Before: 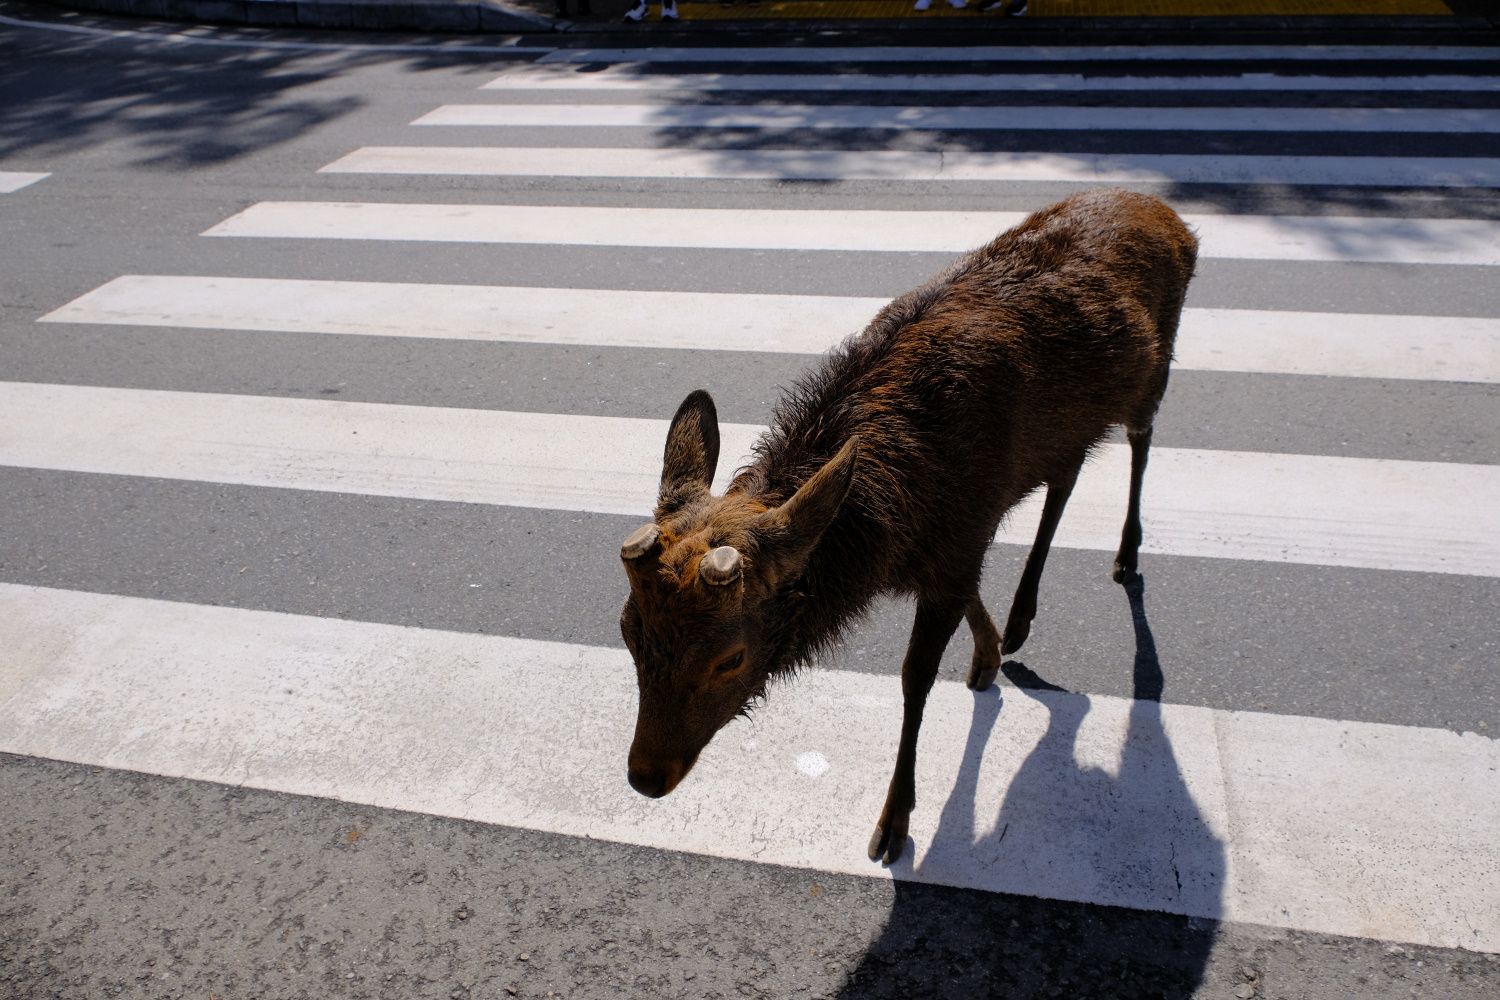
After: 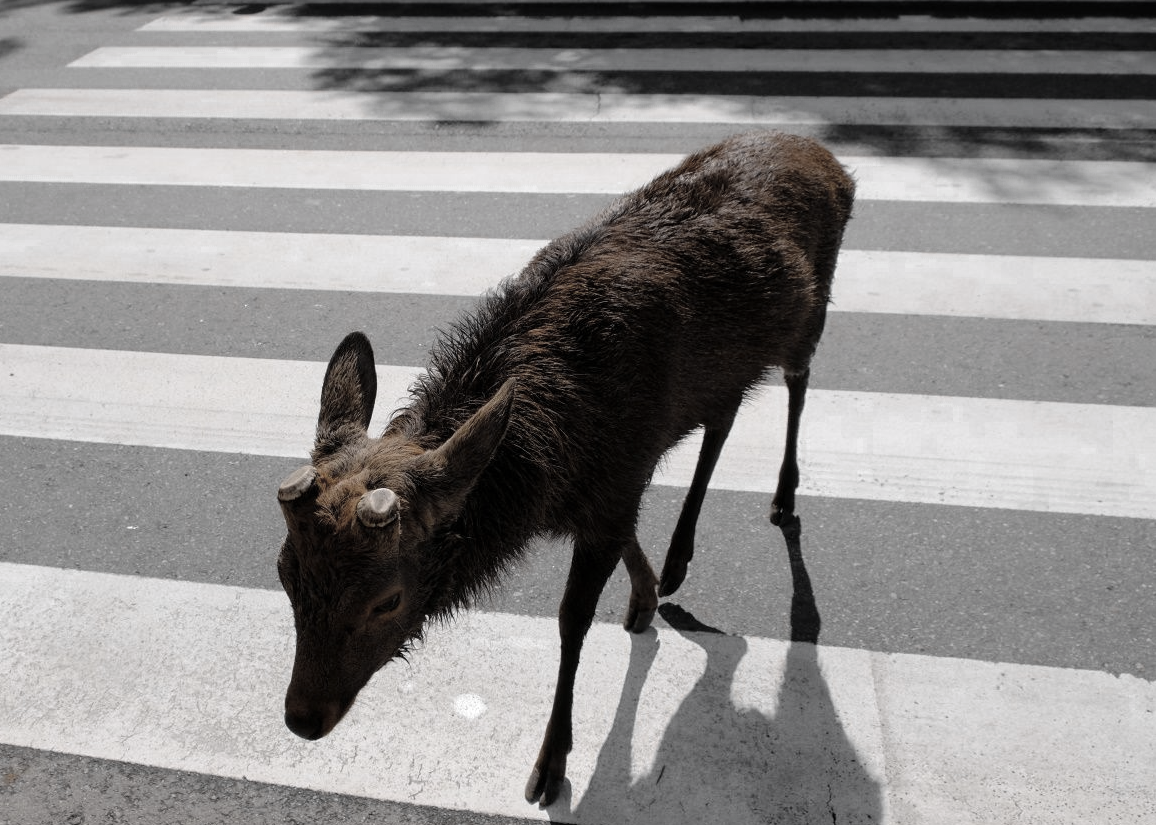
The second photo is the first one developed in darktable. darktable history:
color zones: curves: ch0 [(0, 0.613) (0.01, 0.613) (0.245, 0.448) (0.498, 0.529) (0.642, 0.665) (0.879, 0.777) (0.99, 0.613)]; ch1 [(0, 0.035) (0.121, 0.189) (0.259, 0.197) (0.415, 0.061) (0.589, 0.022) (0.732, 0.022) (0.857, 0.026) (0.991, 0.053)]
crop: left 22.894%, top 5.885%, bottom 11.565%
